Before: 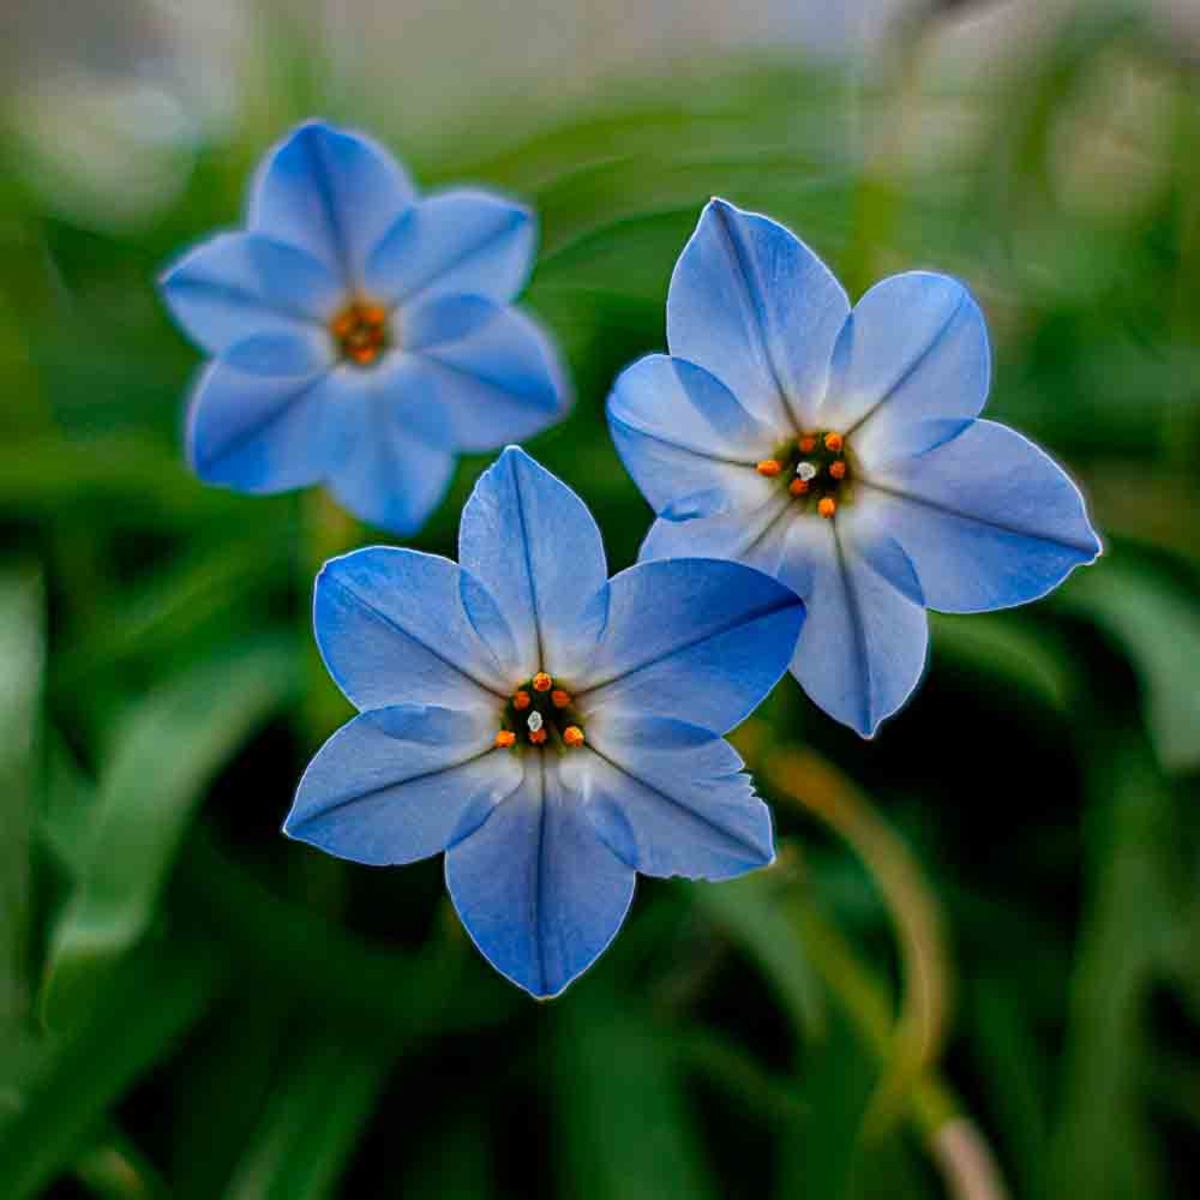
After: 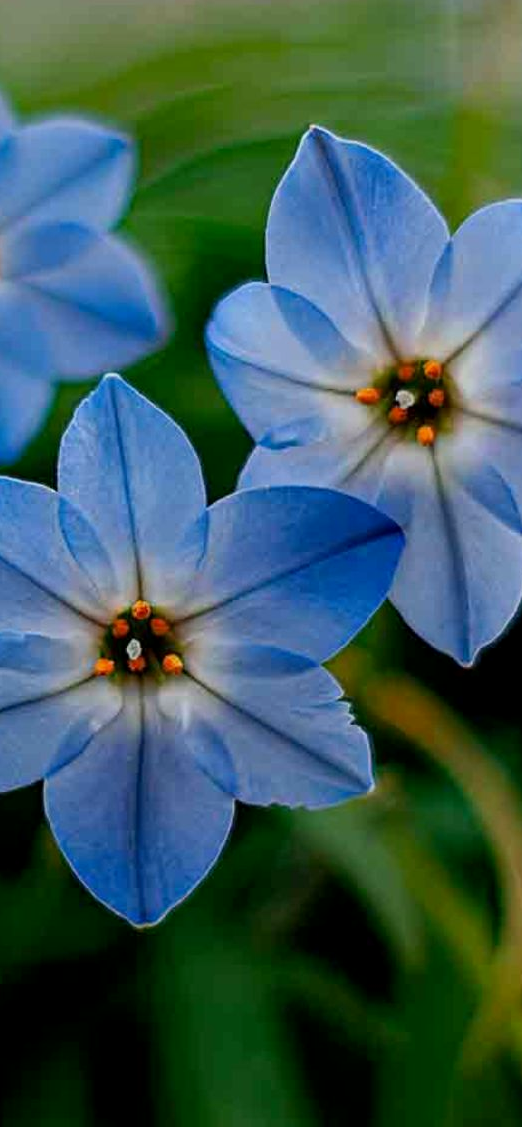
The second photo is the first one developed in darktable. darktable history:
crop: left 33.487%, top 6.06%, right 22.939%
exposure: black level correction 0.001, exposure -0.197 EV, compensate exposure bias true, compensate highlight preservation false
